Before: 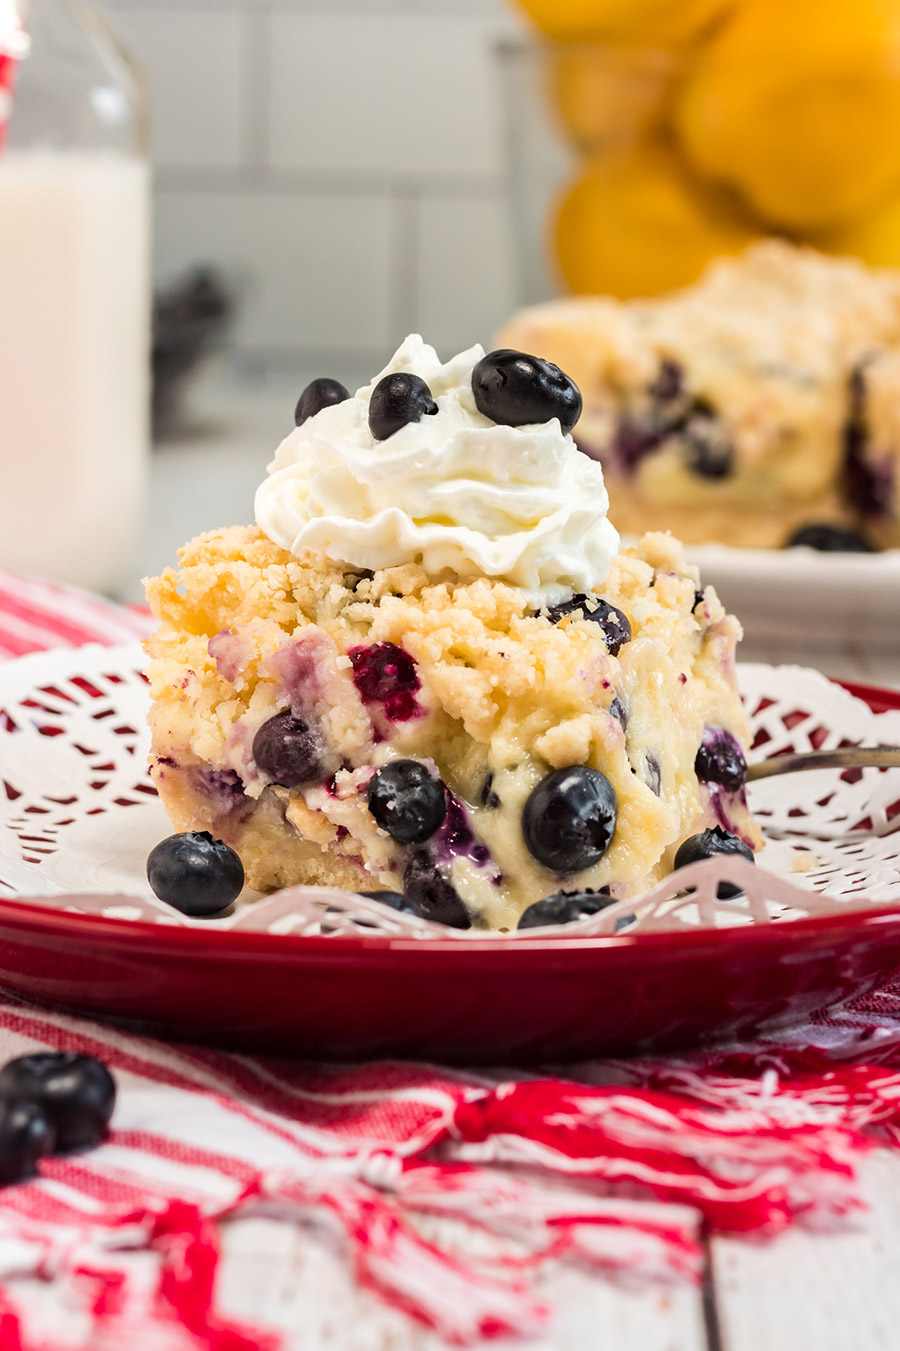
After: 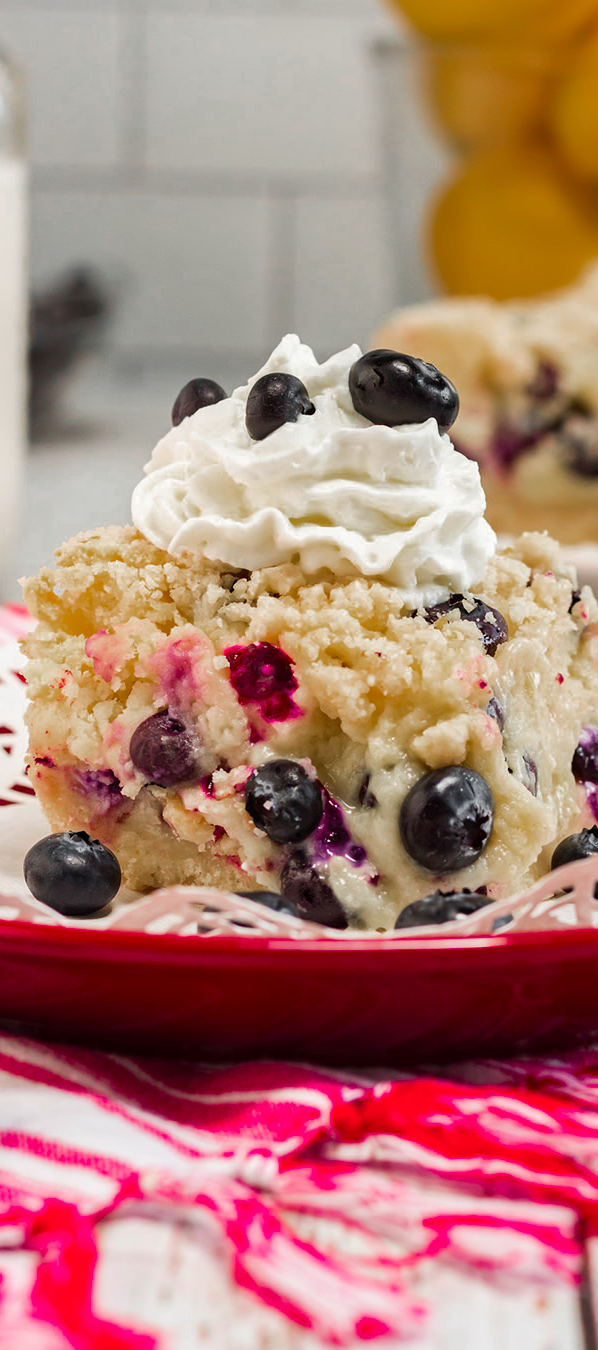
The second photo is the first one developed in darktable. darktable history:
crop and rotate: left 13.702%, right 19.757%
color zones: curves: ch0 [(0, 0.48) (0.209, 0.398) (0.305, 0.332) (0.429, 0.493) (0.571, 0.5) (0.714, 0.5) (0.857, 0.5) (1, 0.48)]; ch1 [(0, 0.736) (0.143, 0.625) (0.225, 0.371) (0.429, 0.256) (0.571, 0.241) (0.714, 0.213) (0.857, 0.48) (1, 0.736)]; ch2 [(0, 0.448) (0.143, 0.498) (0.286, 0.5) (0.429, 0.5) (0.571, 0.5) (0.714, 0.5) (0.857, 0.5) (1, 0.448)]
